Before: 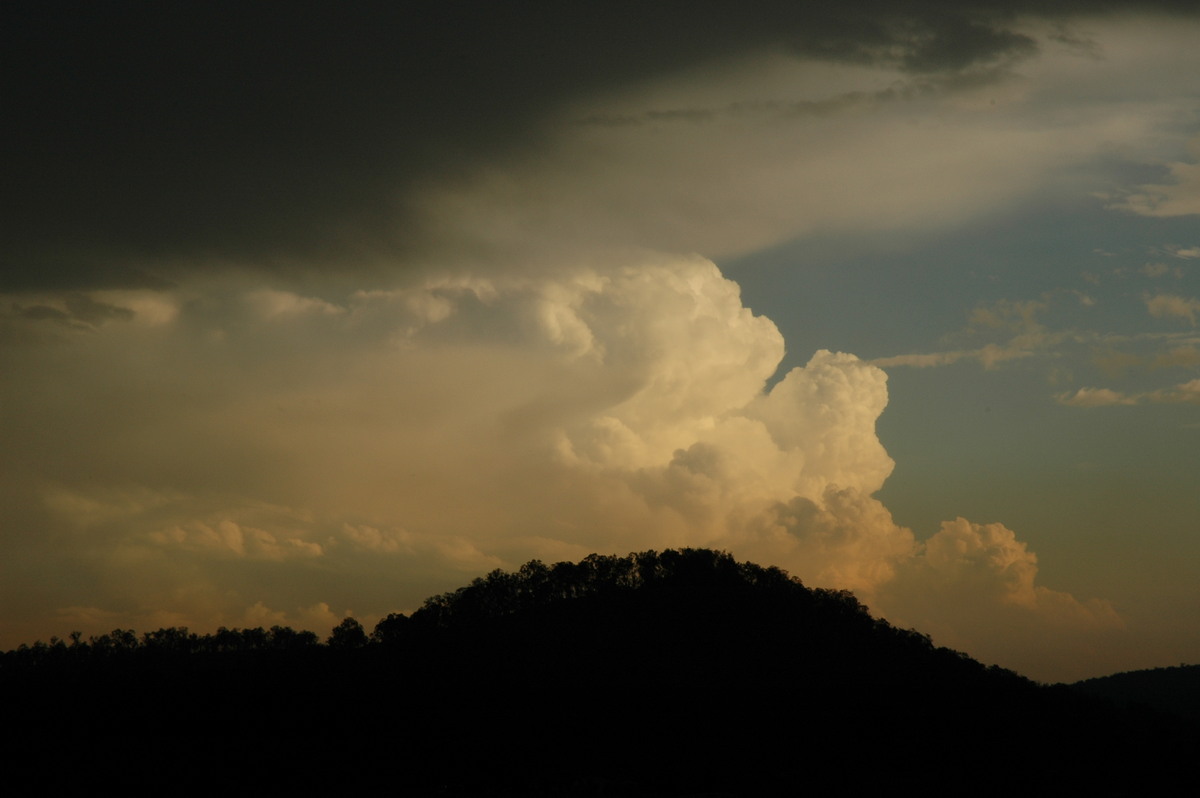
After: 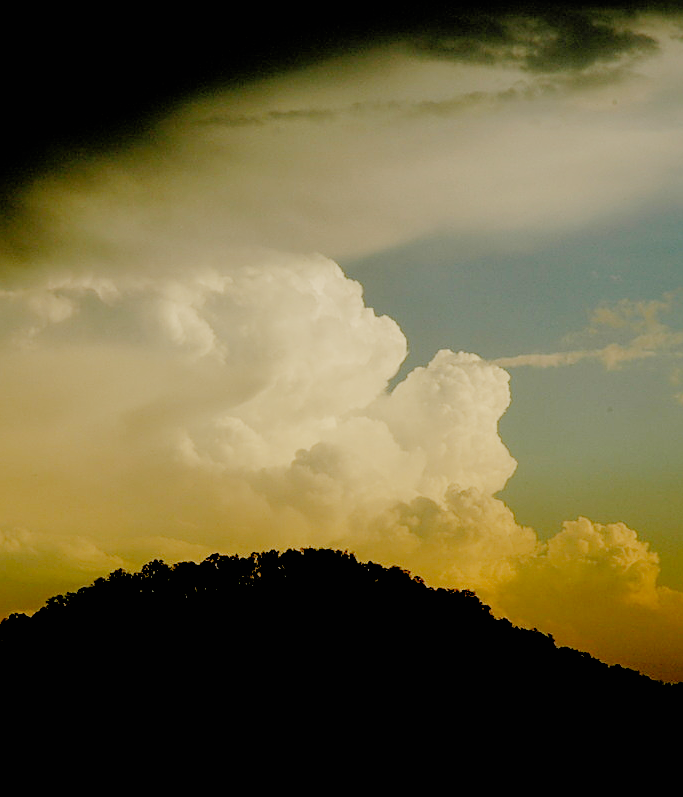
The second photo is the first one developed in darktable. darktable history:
sharpen: on, module defaults
crop: left 31.522%, top 0.024%, right 11.532%
shadows and highlights: on, module defaults
exposure: black level correction 0.011, exposure 1.085 EV, compensate highlight preservation false
filmic rgb: black relative exposure -3.22 EV, white relative exposure 7.03 EV, hardness 1.48, contrast 1.351, add noise in highlights 0, preserve chrominance no, color science v3 (2019), use custom middle-gray values true, iterations of high-quality reconstruction 0, contrast in highlights soft
